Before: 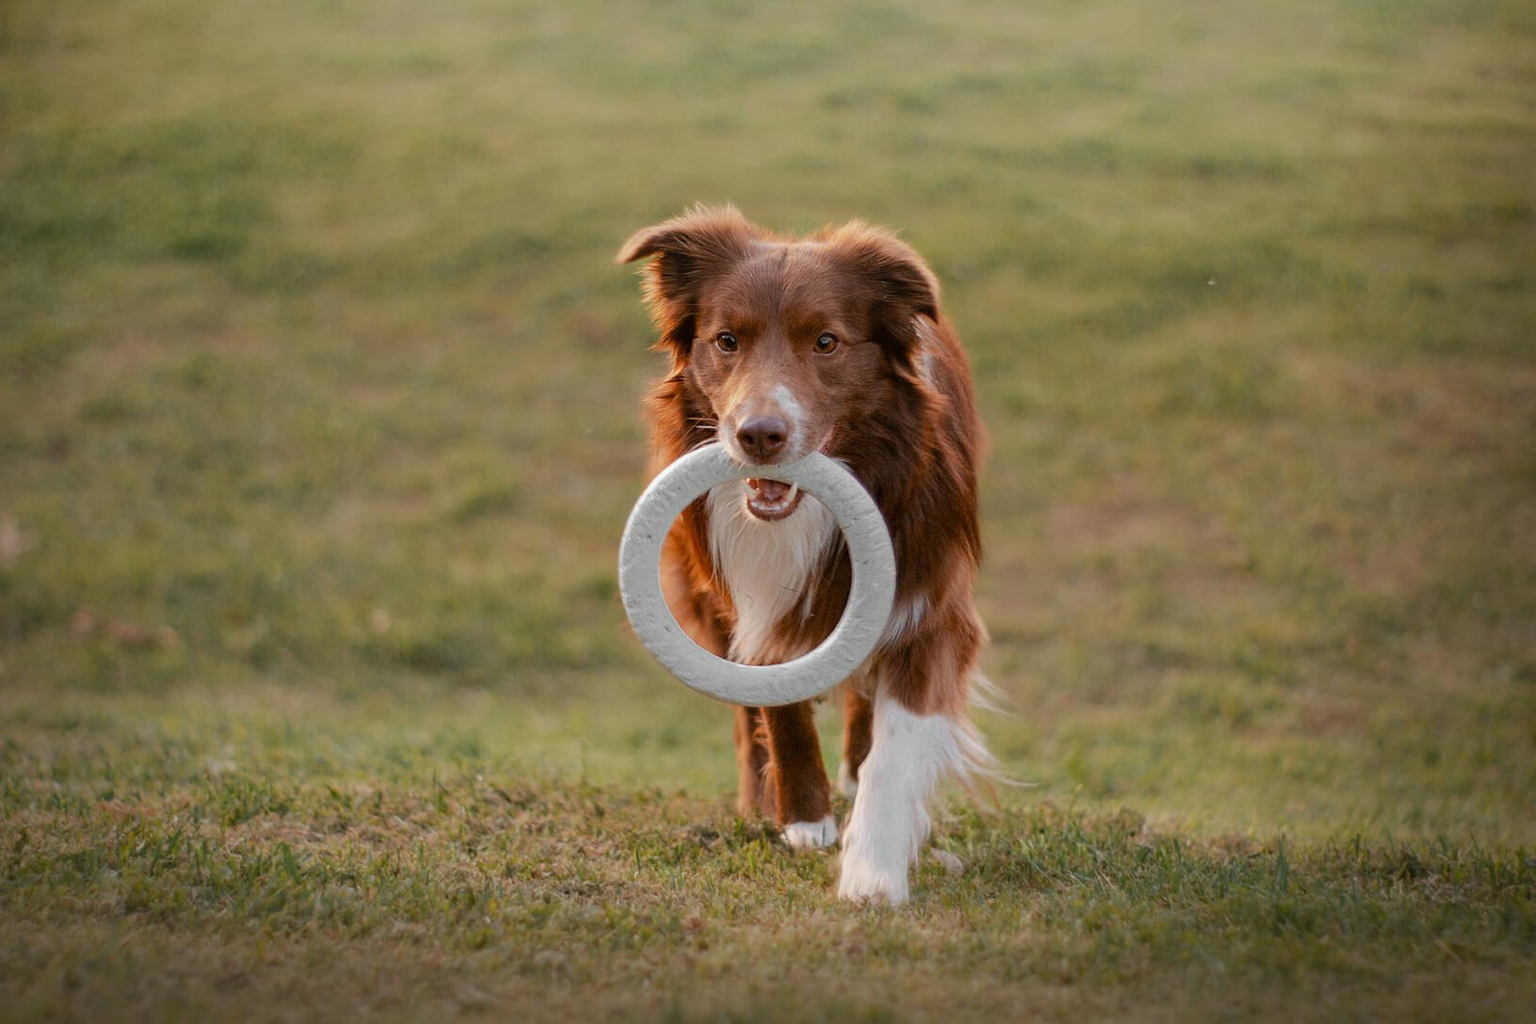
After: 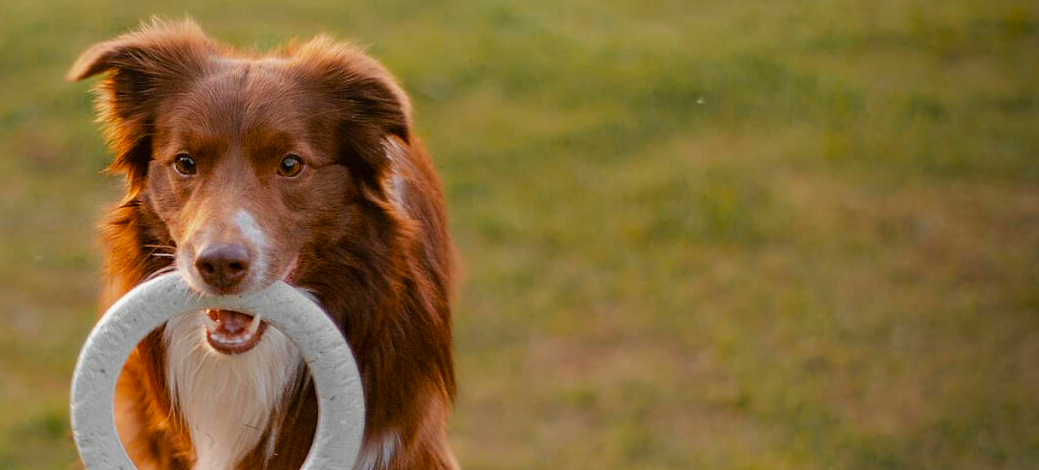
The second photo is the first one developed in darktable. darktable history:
color balance rgb: perceptual saturation grading › global saturation 25%, global vibrance 20%
crop: left 36.005%, top 18.293%, right 0.31%, bottom 38.444%
